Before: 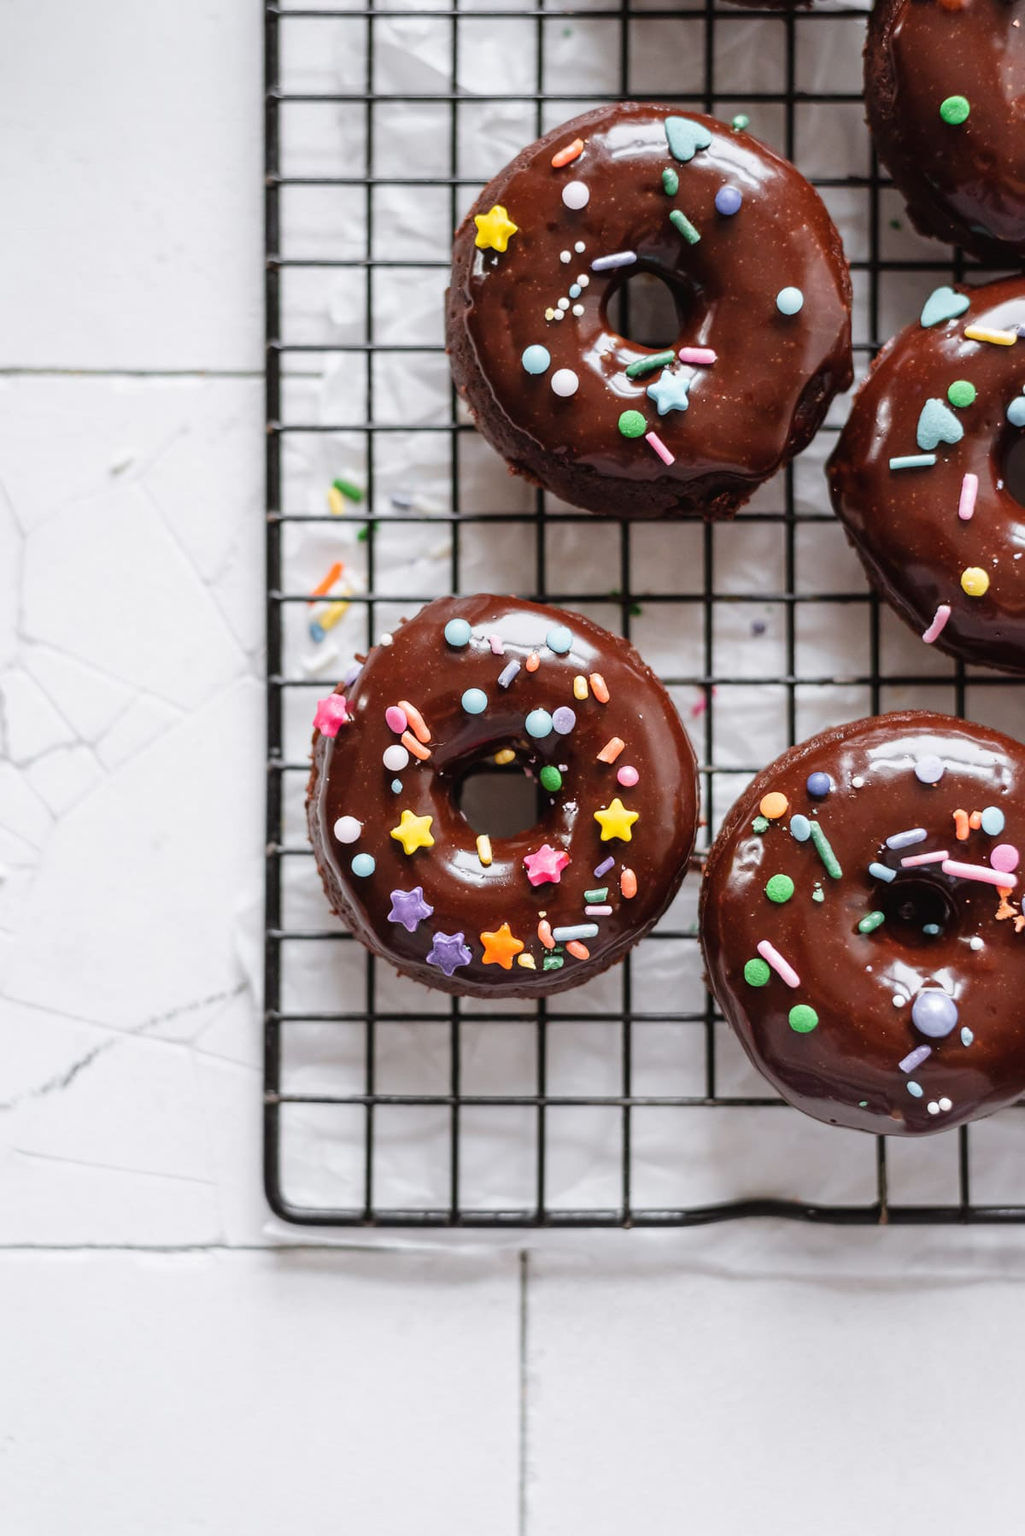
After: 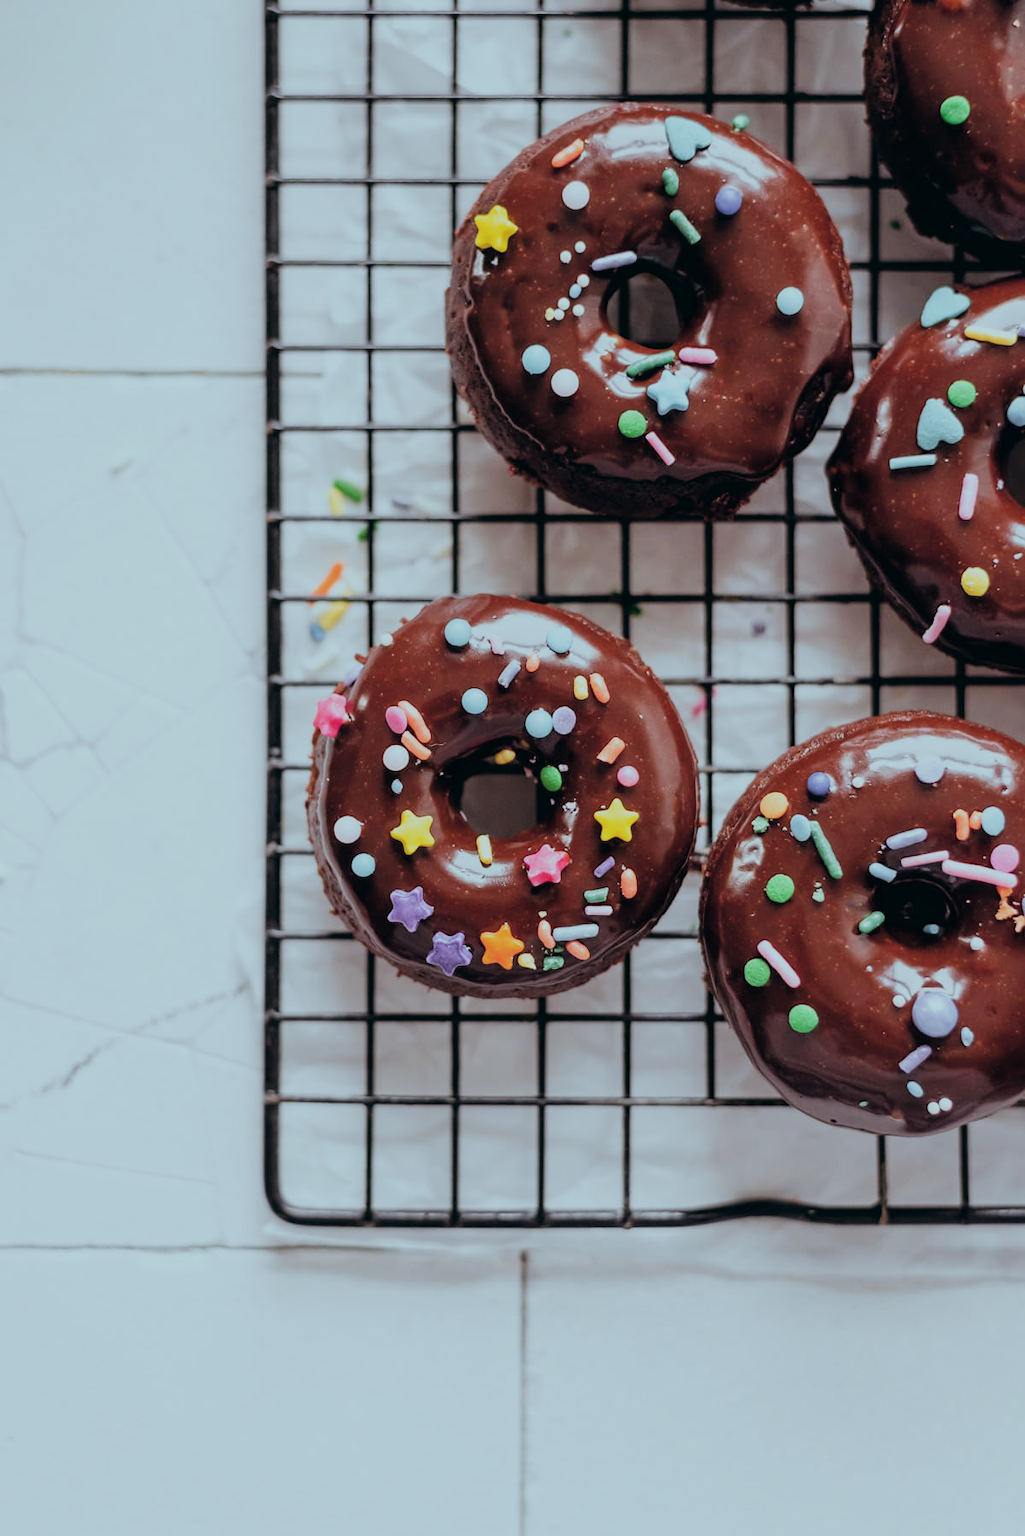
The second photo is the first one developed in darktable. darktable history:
color balance: lift [1.003, 0.993, 1.001, 1.007], gamma [1.018, 1.072, 0.959, 0.928], gain [0.974, 0.873, 1.031, 1.127]
exposure: compensate highlight preservation false
filmic rgb: black relative exposure -6.68 EV, white relative exposure 4.56 EV, hardness 3.25
